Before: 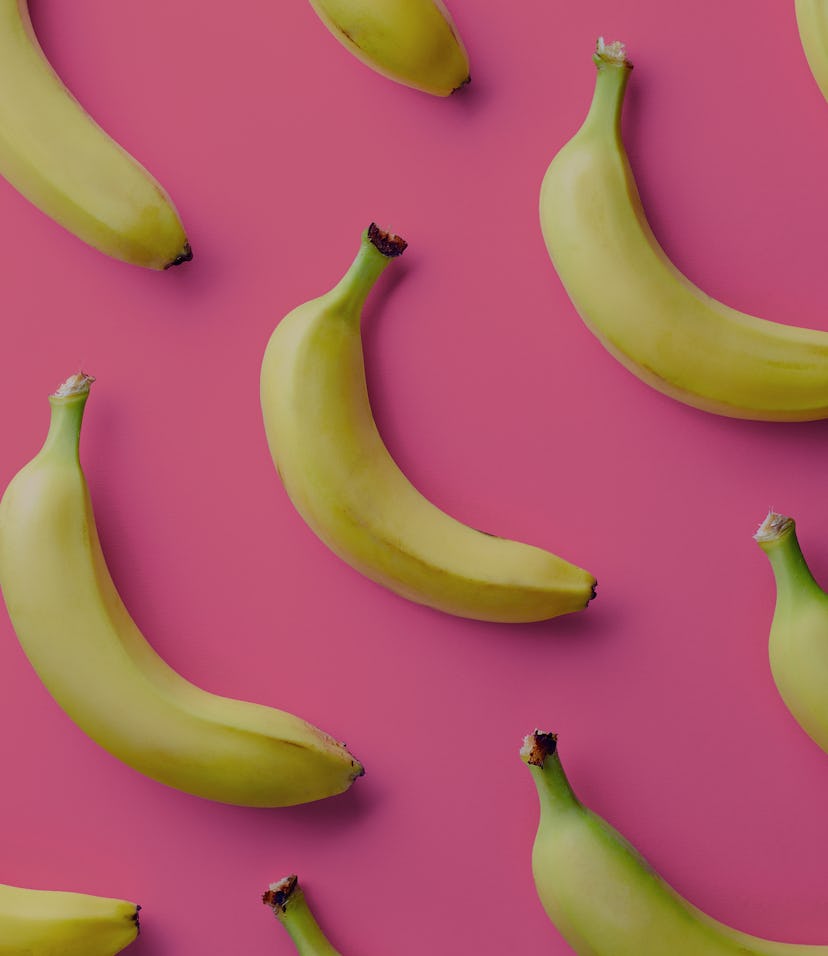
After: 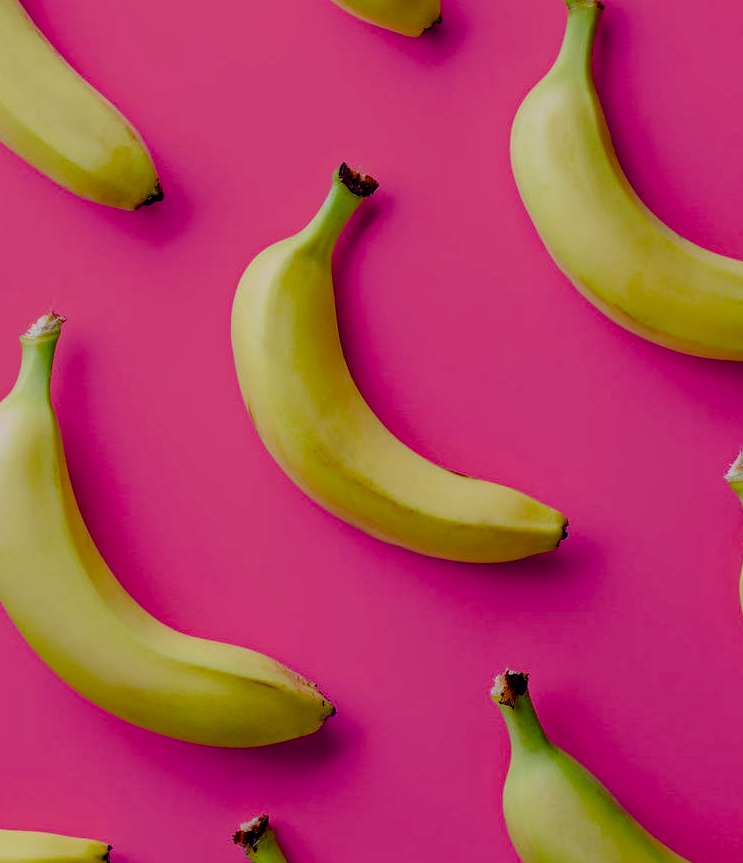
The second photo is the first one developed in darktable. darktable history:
exposure: black level correction 0.005, exposure 0.016 EV, compensate exposure bias true, compensate highlight preservation false
local contrast: highlights 104%, shadows 100%, detail 119%, midtone range 0.2
color balance rgb: perceptual saturation grading › global saturation 25.914%, perceptual saturation grading › highlights -50.396%, perceptual saturation grading › shadows 31.059%, global vibrance 20%
crop: left 3.531%, top 6.35%, right 6.66%, bottom 3.341%
haze removal: compatibility mode true, adaptive false
